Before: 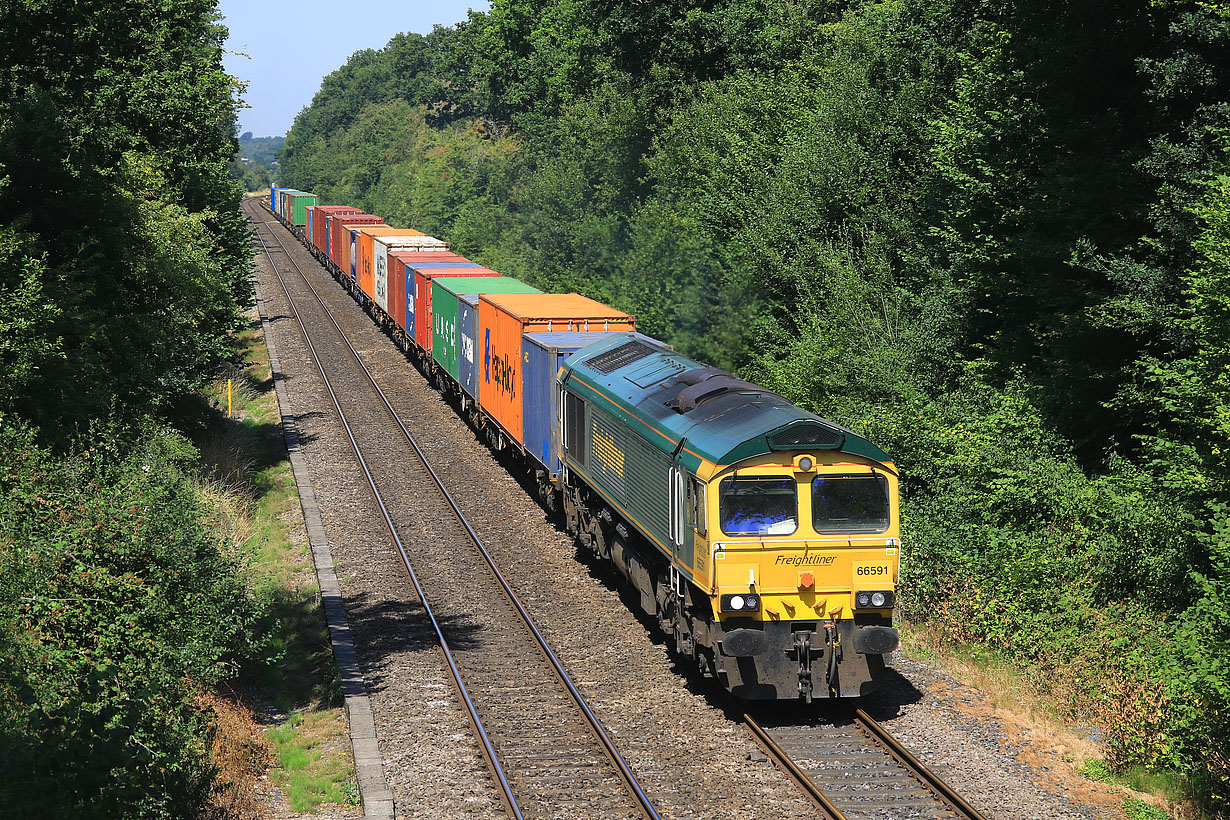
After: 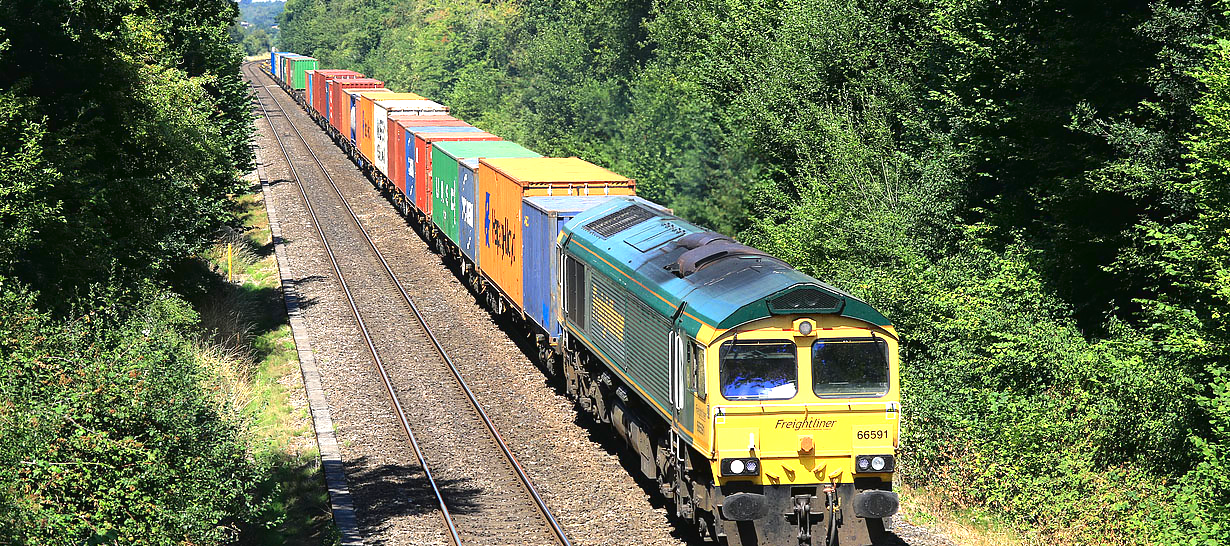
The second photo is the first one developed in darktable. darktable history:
contrast equalizer: octaves 7, y [[0.536, 0.565, 0.581, 0.516, 0.52, 0.491], [0.5 ×6], [0.5 ×6], [0 ×6], [0 ×6]], mix -0.29
crop: top 16.646%, bottom 16.737%
tone curve: curves: ch0 [(0, 0) (0.003, 0.001) (0.011, 0.004) (0.025, 0.011) (0.044, 0.021) (0.069, 0.028) (0.1, 0.036) (0.136, 0.051) (0.177, 0.085) (0.224, 0.127) (0.277, 0.193) (0.335, 0.266) (0.399, 0.338) (0.468, 0.419) (0.543, 0.504) (0.623, 0.593) (0.709, 0.689) (0.801, 0.784) (0.898, 0.888) (1, 1)], color space Lab, independent channels, preserve colors none
exposure: black level correction 0, exposure 1.098 EV, compensate highlight preservation false
